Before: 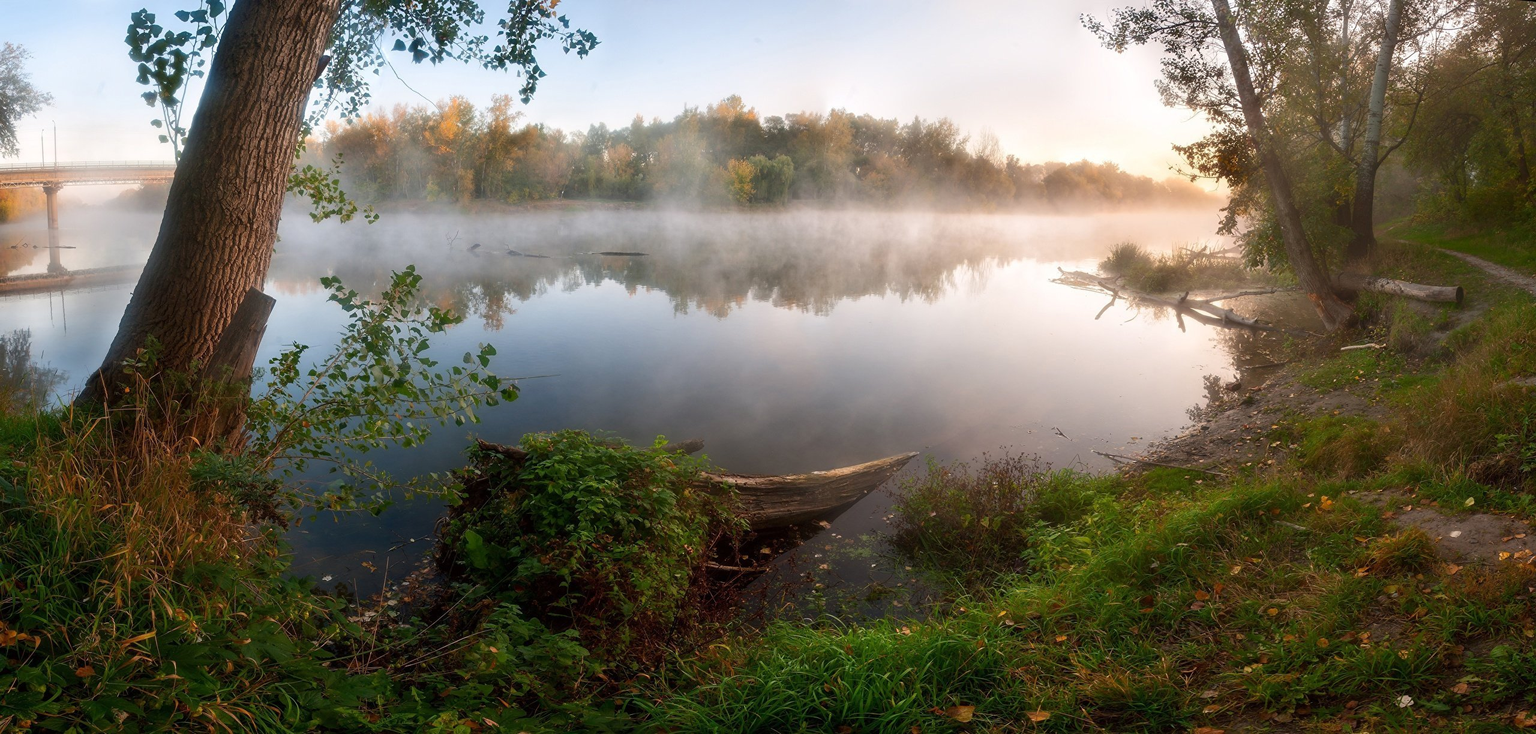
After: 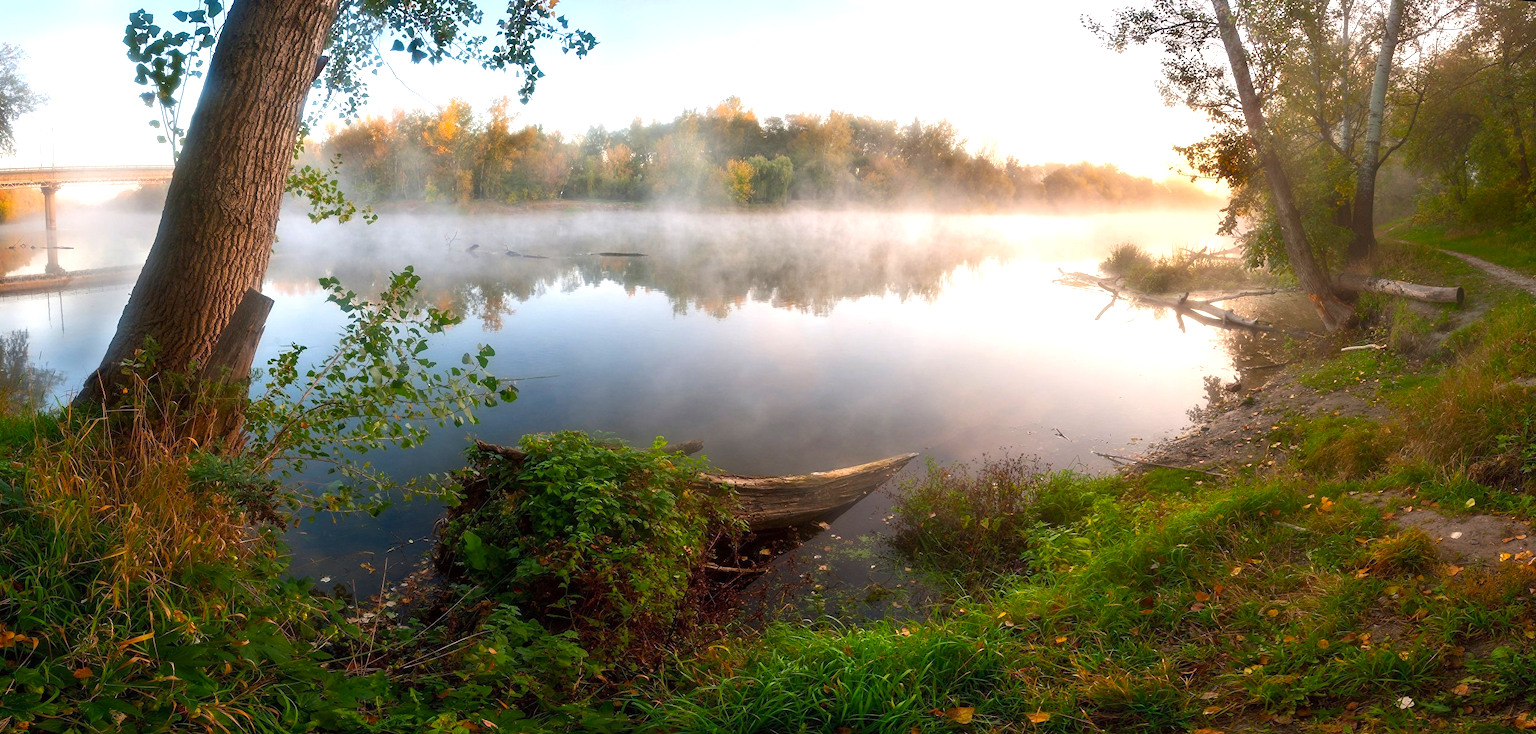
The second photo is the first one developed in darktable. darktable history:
exposure: exposure 0.601 EV, compensate highlight preservation false
crop and rotate: left 0.159%, bottom 0.003%
color balance rgb: perceptual saturation grading › global saturation 19.683%
